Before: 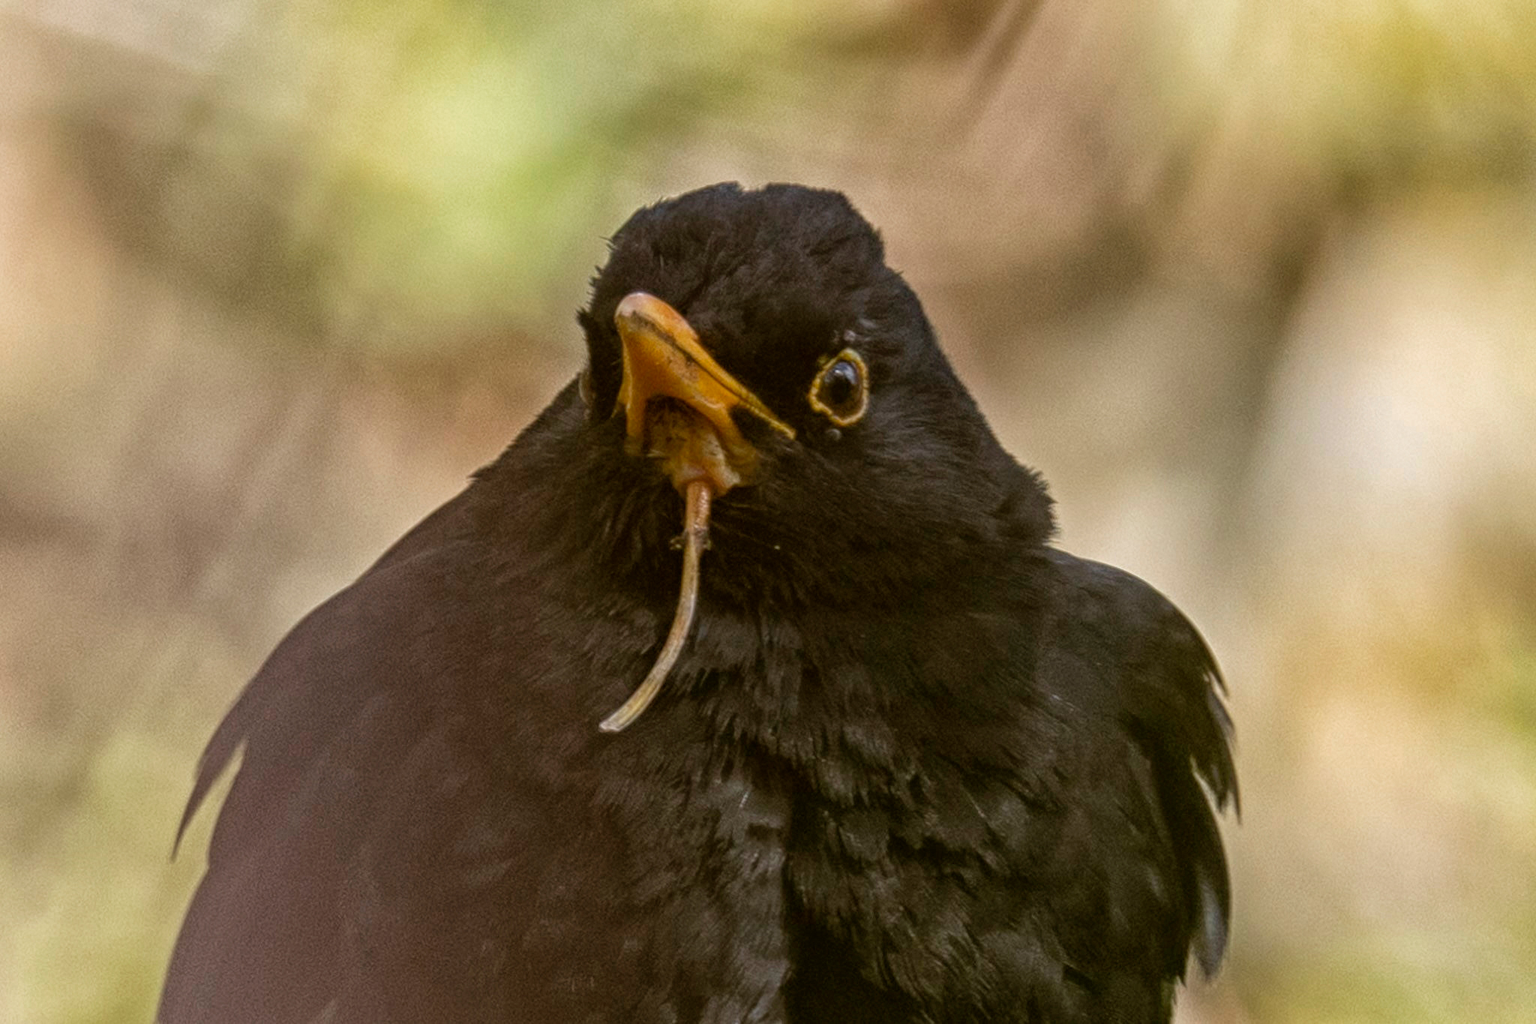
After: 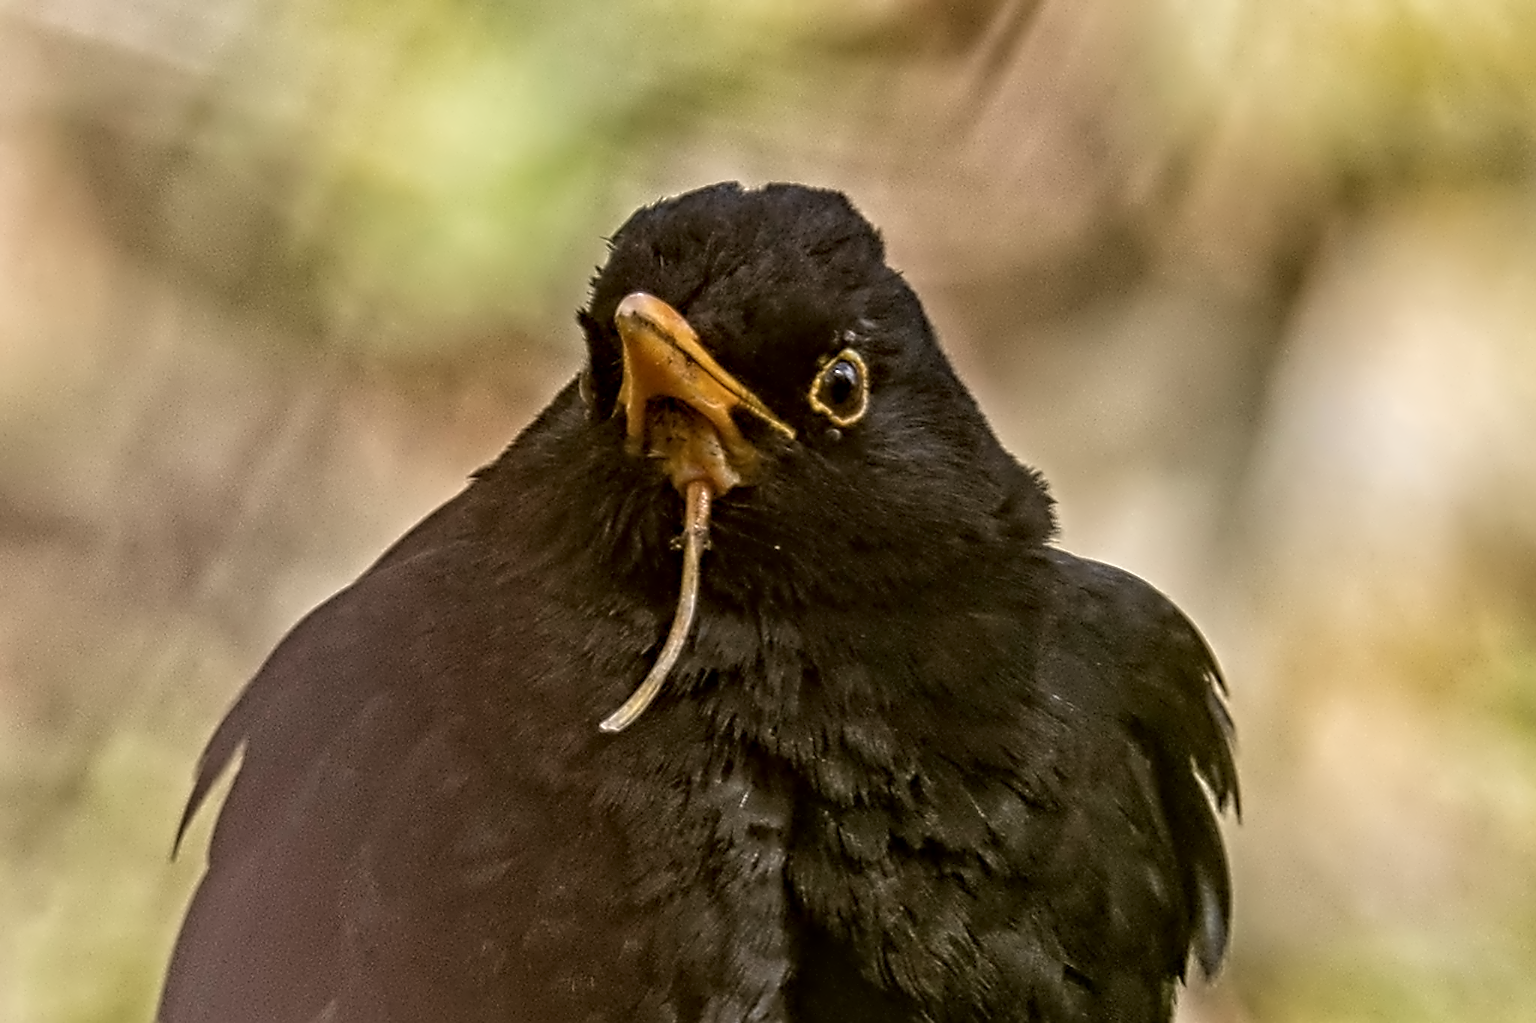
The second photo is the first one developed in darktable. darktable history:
sharpen: on, module defaults
contrast equalizer: octaves 7, y [[0.5, 0.542, 0.583, 0.625, 0.667, 0.708], [0.5 ×6], [0.5 ×6], [0, 0.033, 0.067, 0.1, 0.133, 0.167], [0, 0.05, 0.1, 0.15, 0.2, 0.25]]
